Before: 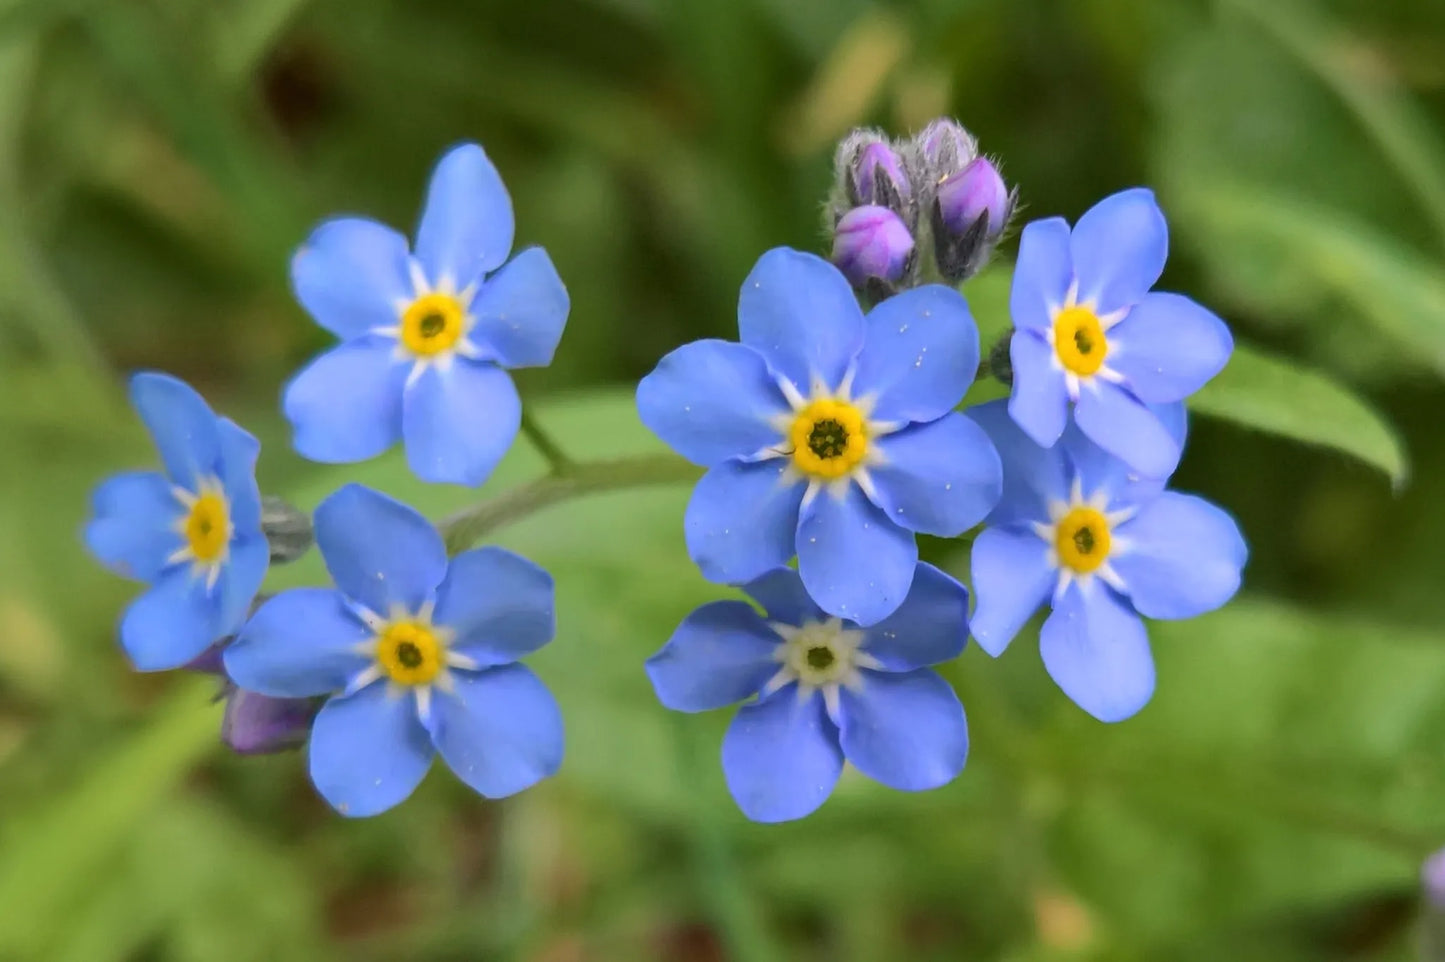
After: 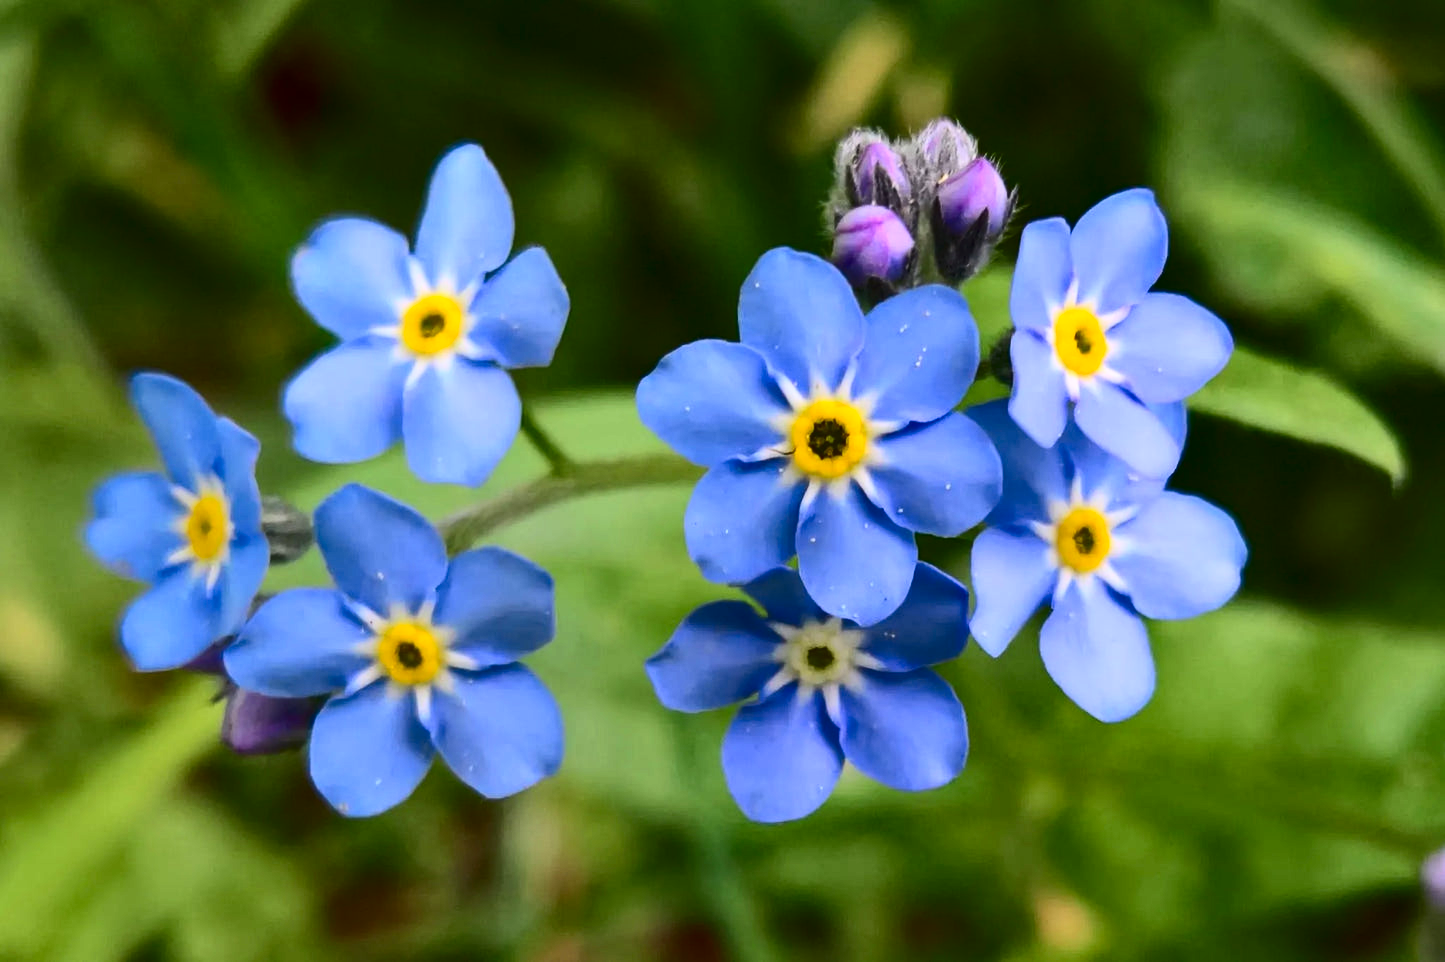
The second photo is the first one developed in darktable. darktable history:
contrast brightness saturation: contrast 0.32, brightness -0.08, saturation 0.17
